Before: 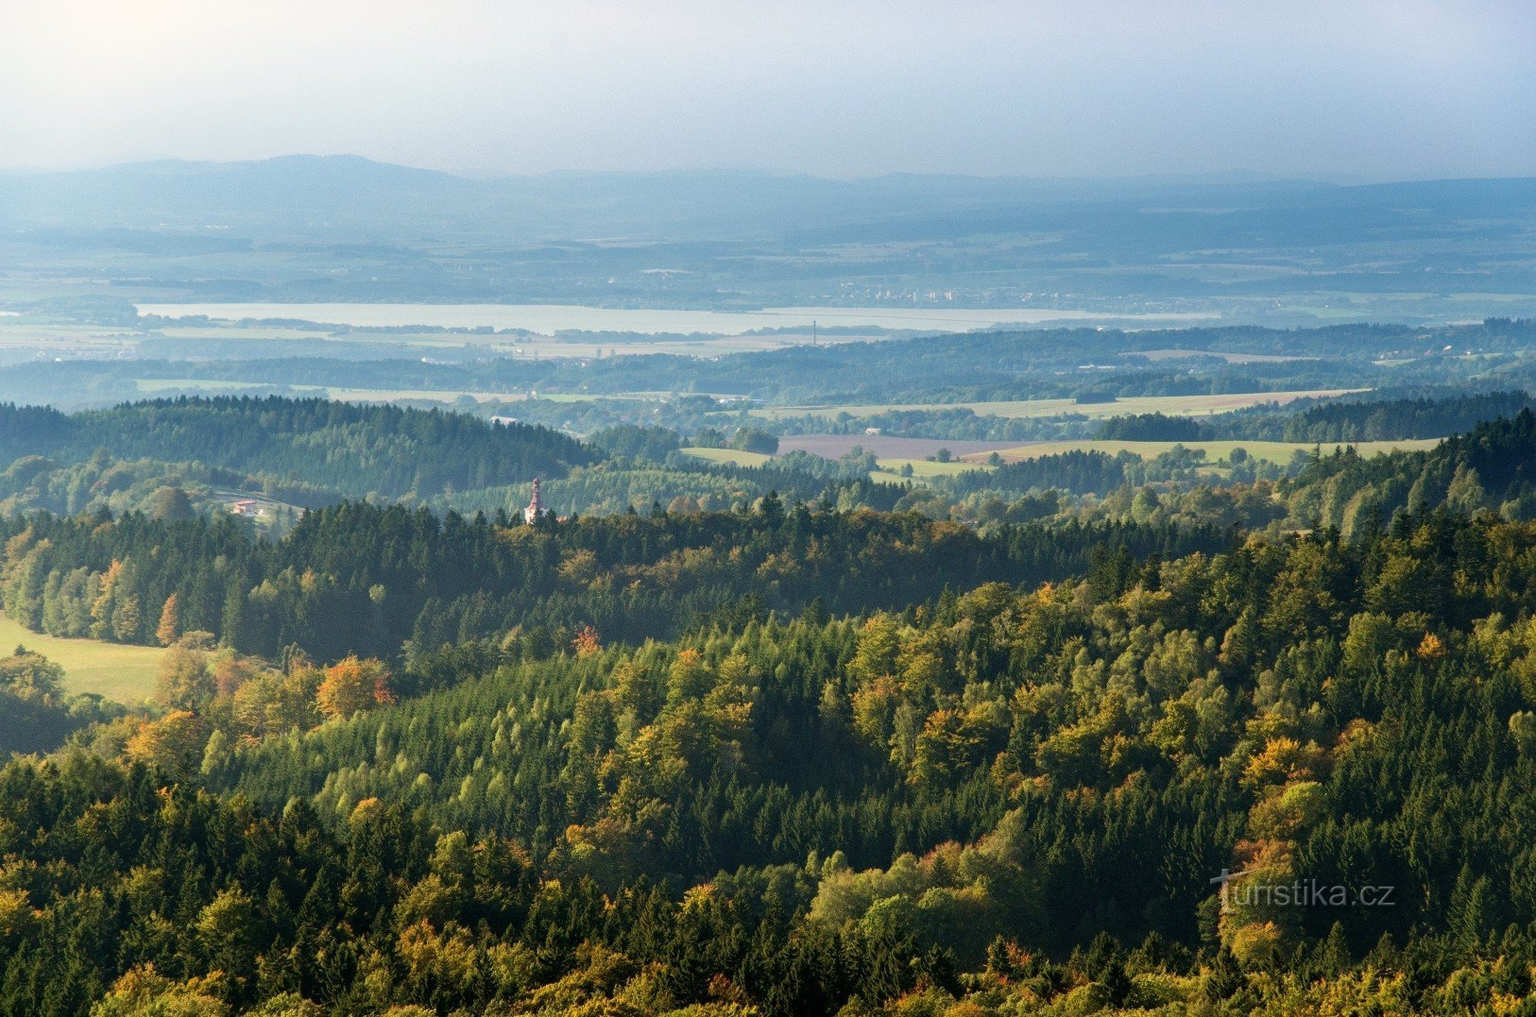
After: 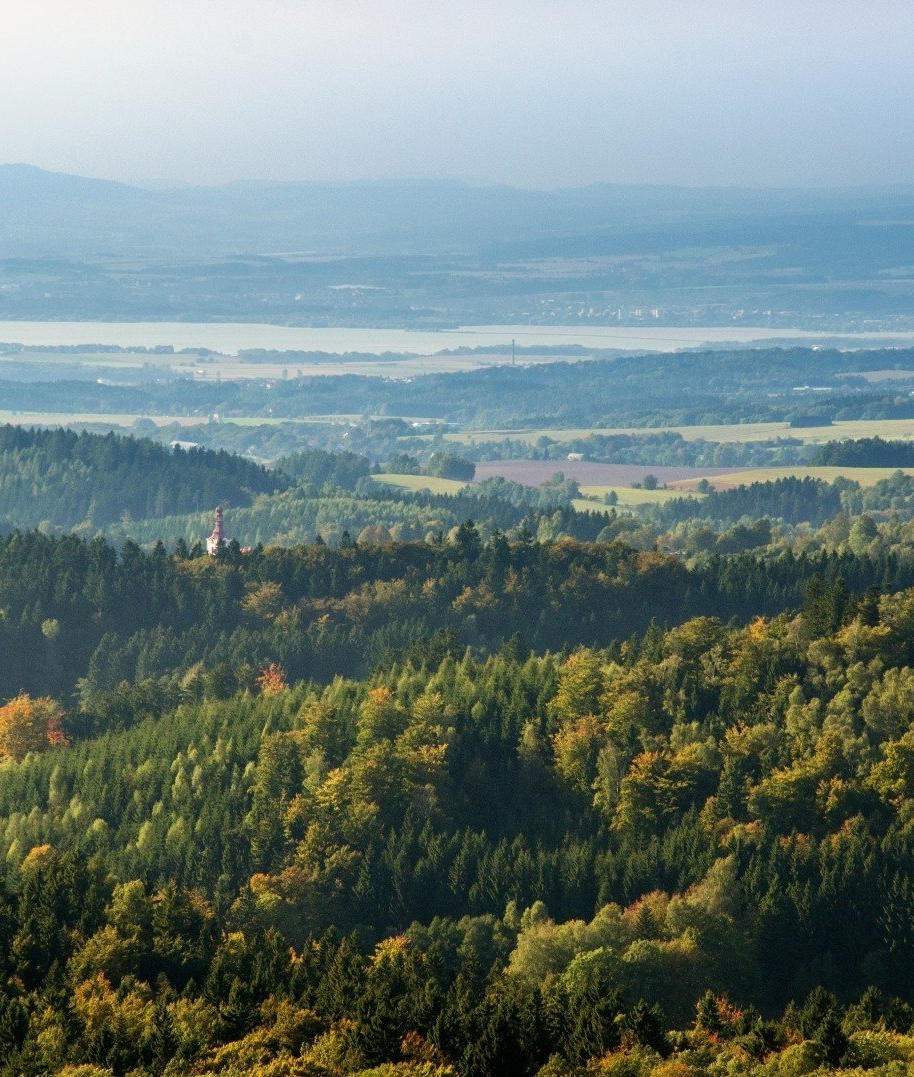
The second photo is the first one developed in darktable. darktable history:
crop: left 21.496%, right 22.254%
white balance: emerald 1
